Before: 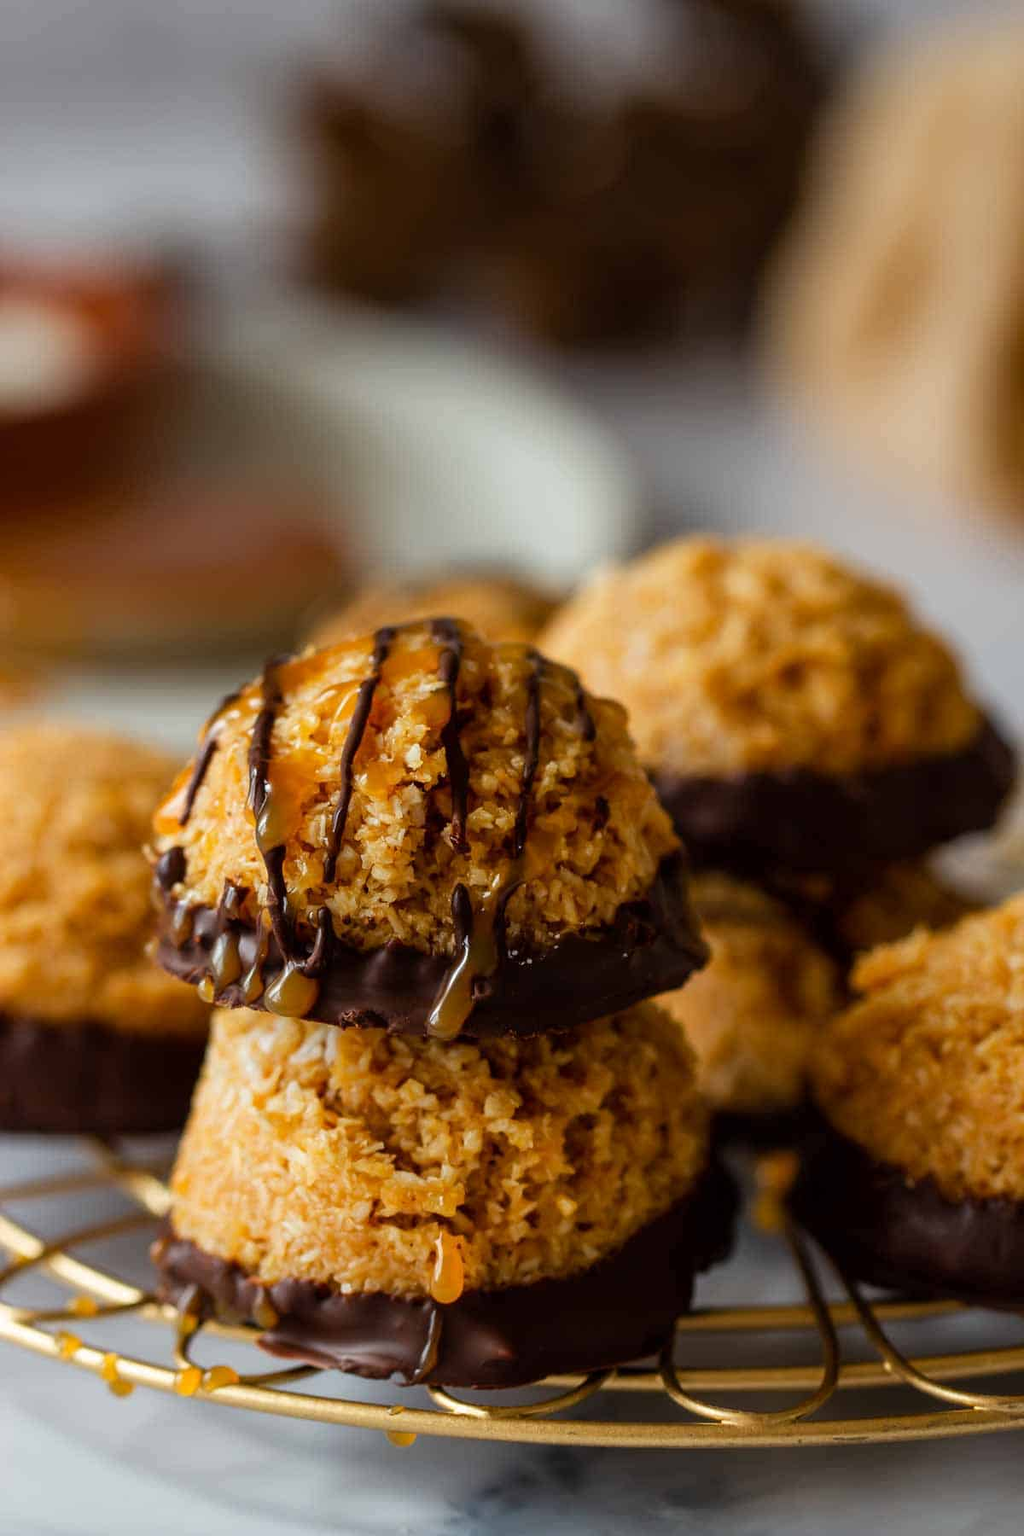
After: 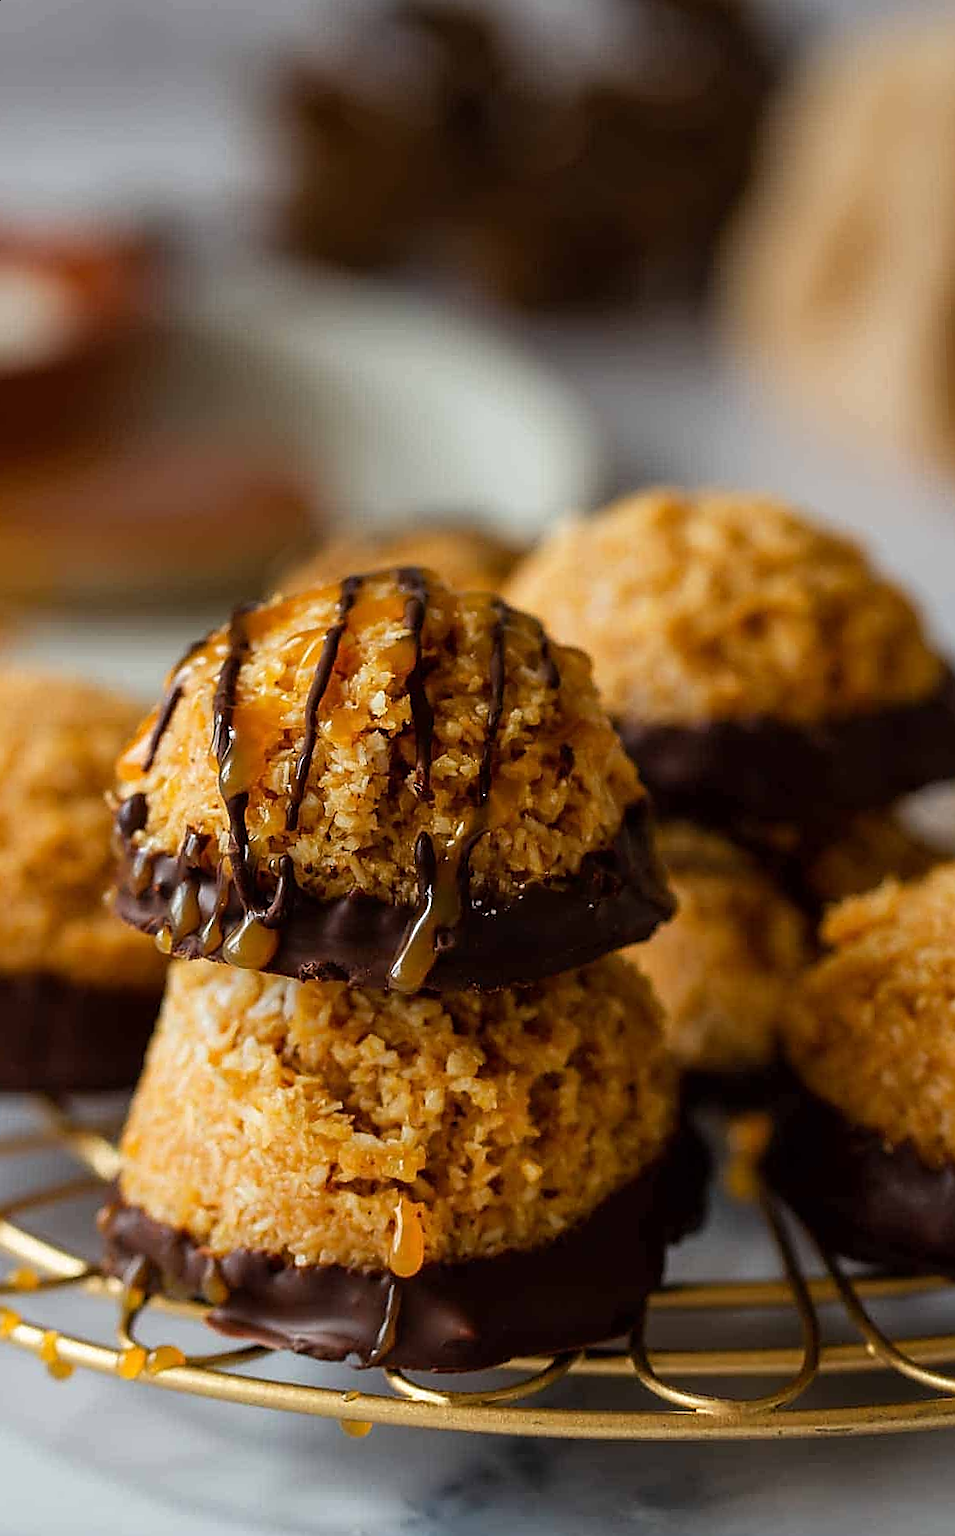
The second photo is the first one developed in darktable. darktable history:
rotate and perspective: rotation 0.215°, lens shift (vertical) -0.139, crop left 0.069, crop right 0.939, crop top 0.002, crop bottom 0.996
sharpen: radius 1.4, amount 1.25, threshold 0.7
